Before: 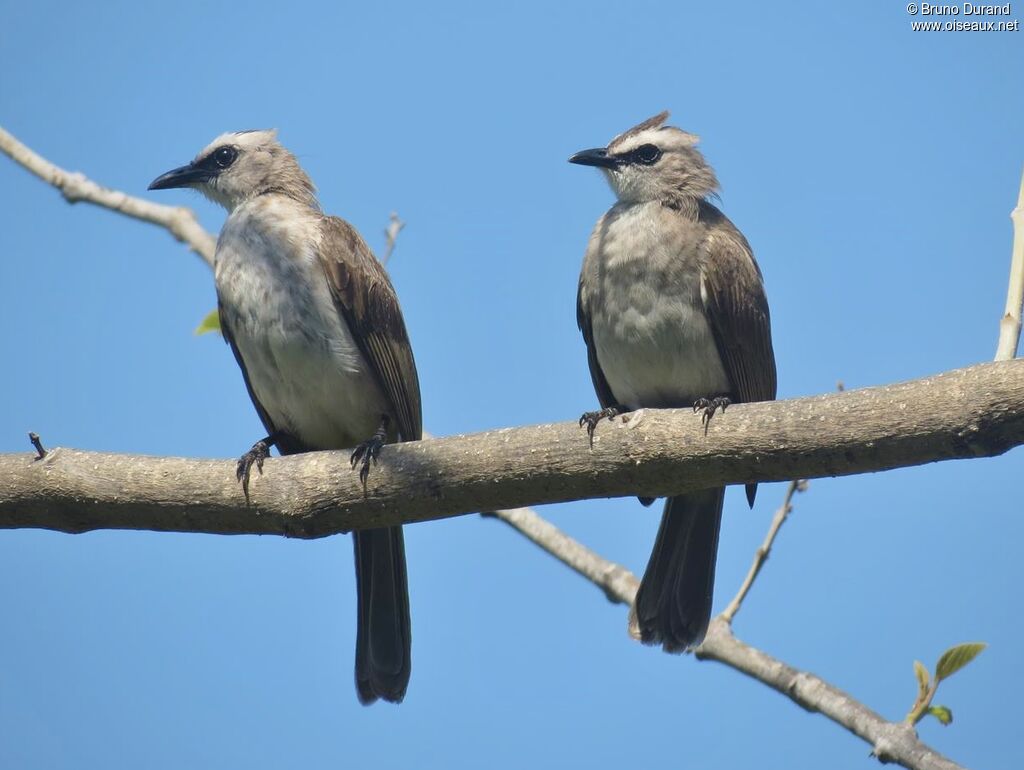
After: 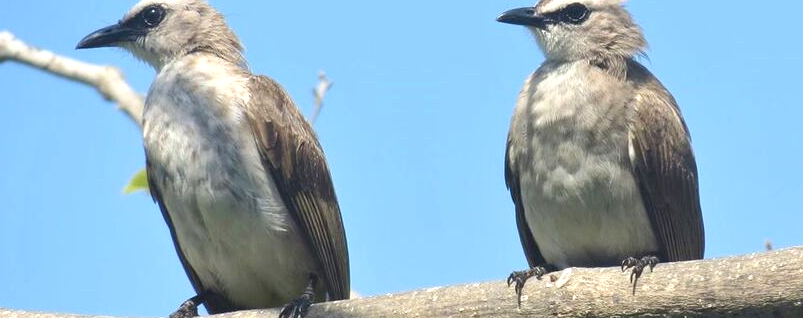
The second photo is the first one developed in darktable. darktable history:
exposure: exposure 0.61 EV, compensate highlight preservation false
crop: left 7.101%, top 18.391%, right 14.411%, bottom 40.266%
